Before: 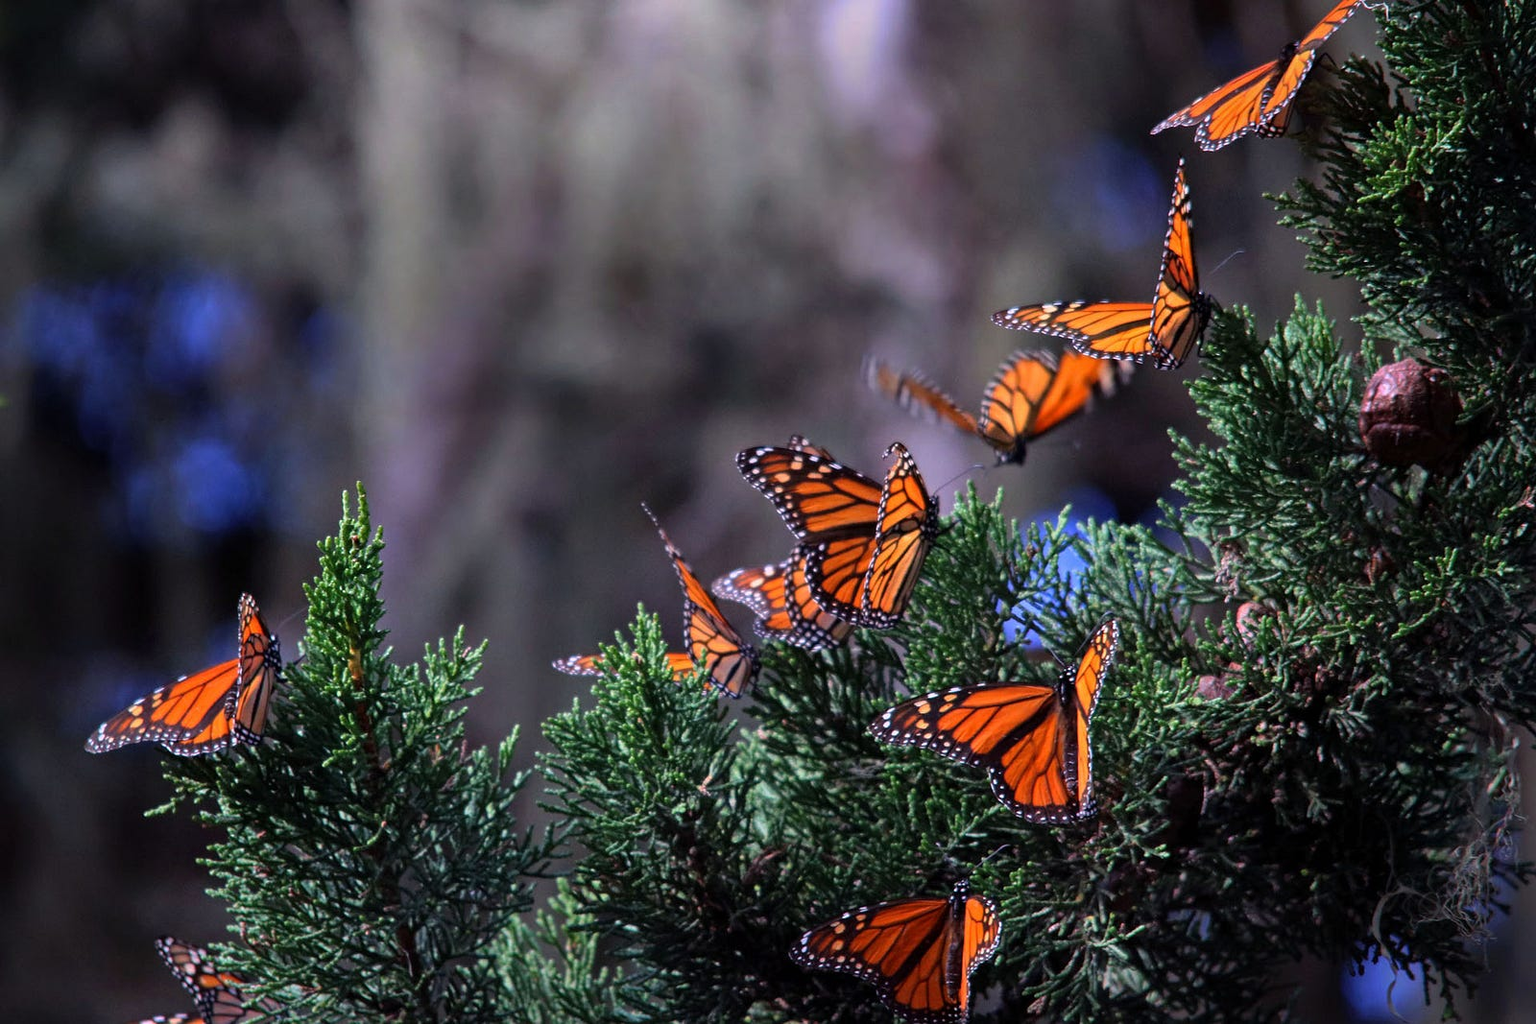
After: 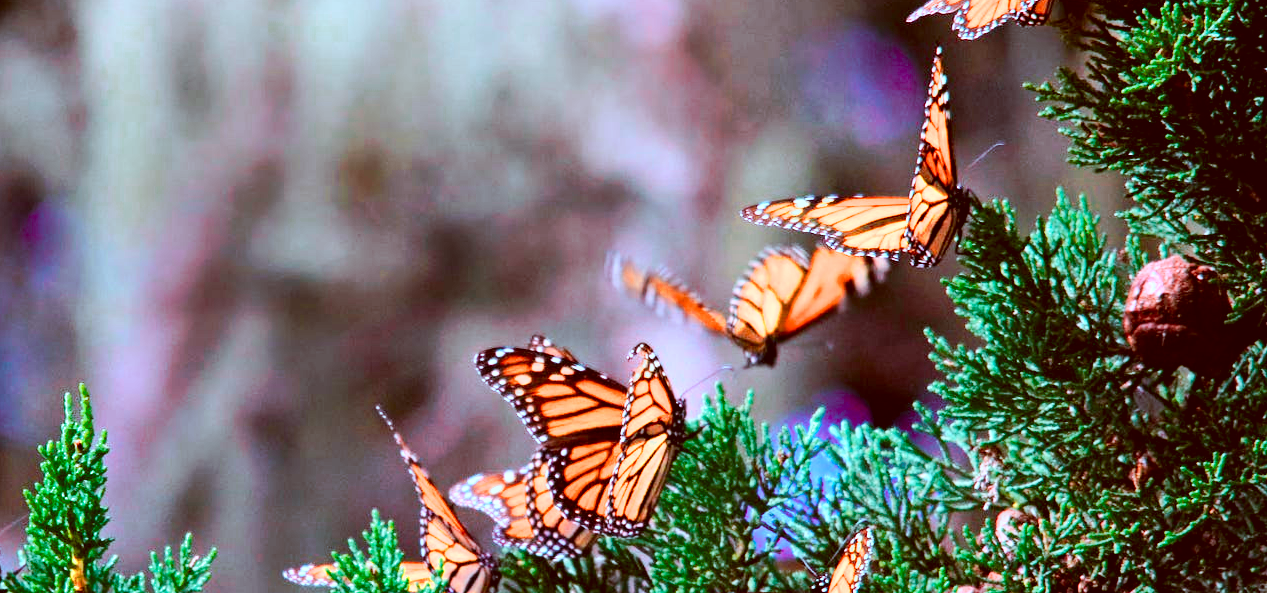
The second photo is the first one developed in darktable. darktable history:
crop: left 18.293%, top 11.096%, right 2.486%, bottom 33.314%
color correction: highlights a* -14.95, highlights b* -16.77, shadows a* 10.53, shadows b* 29.01
color balance rgb: perceptual saturation grading › global saturation 20%, perceptual saturation grading › highlights -25.808%, perceptual saturation grading › shadows 23.947%, global vibrance 39.673%
contrast brightness saturation: contrast 0.133, brightness -0.049, saturation 0.151
color zones: curves: ch0 [(0.018, 0.548) (0.224, 0.64) (0.425, 0.447) (0.675, 0.575) (0.732, 0.579)]; ch1 [(0.066, 0.487) (0.25, 0.5) (0.404, 0.43) (0.75, 0.421) (0.956, 0.421)]; ch2 [(0.044, 0.561) (0.215, 0.465) (0.399, 0.544) (0.465, 0.548) (0.614, 0.447) (0.724, 0.43) (0.882, 0.623) (0.956, 0.632)]
exposure: black level correction 0, exposure 1.681 EV, compensate highlight preservation false
filmic rgb: black relative exposure -7.65 EV, white relative exposure 4.56 EV, hardness 3.61, contrast 0.995, color science v6 (2022), iterations of high-quality reconstruction 0
tone curve: curves: ch0 [(0, 0) (0.003, 0.003) (0.011, 0.01) (0.025, 0.023) (0.044, 0.042) (0.069, 0.065) (0.1, 0.094) (0.136, 0.128) (0.177, 0.167) (0.224, 0.211) (0.277, 0.261) (0.335, 0.315) (0.399, 0.375) (0.468, 0.441) (0.543, 0.543) (0.623, 0.623) (0.709, 0.709) (0.801, 0.801) (0.898, 0.898) (1, 1)], preserve colors none
